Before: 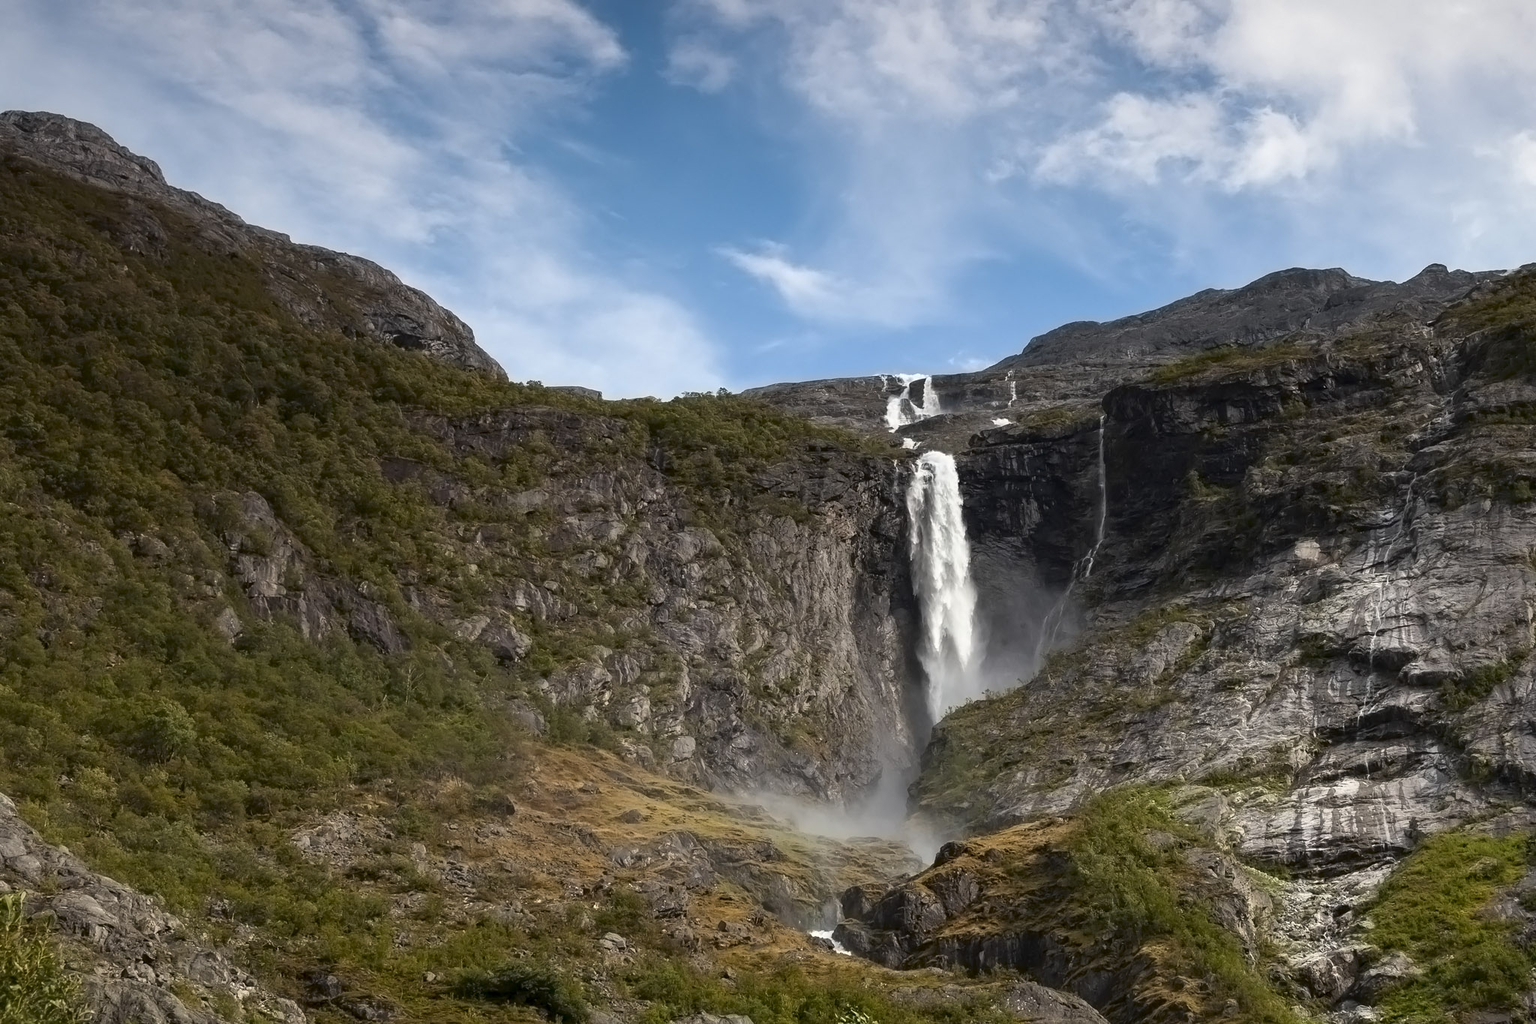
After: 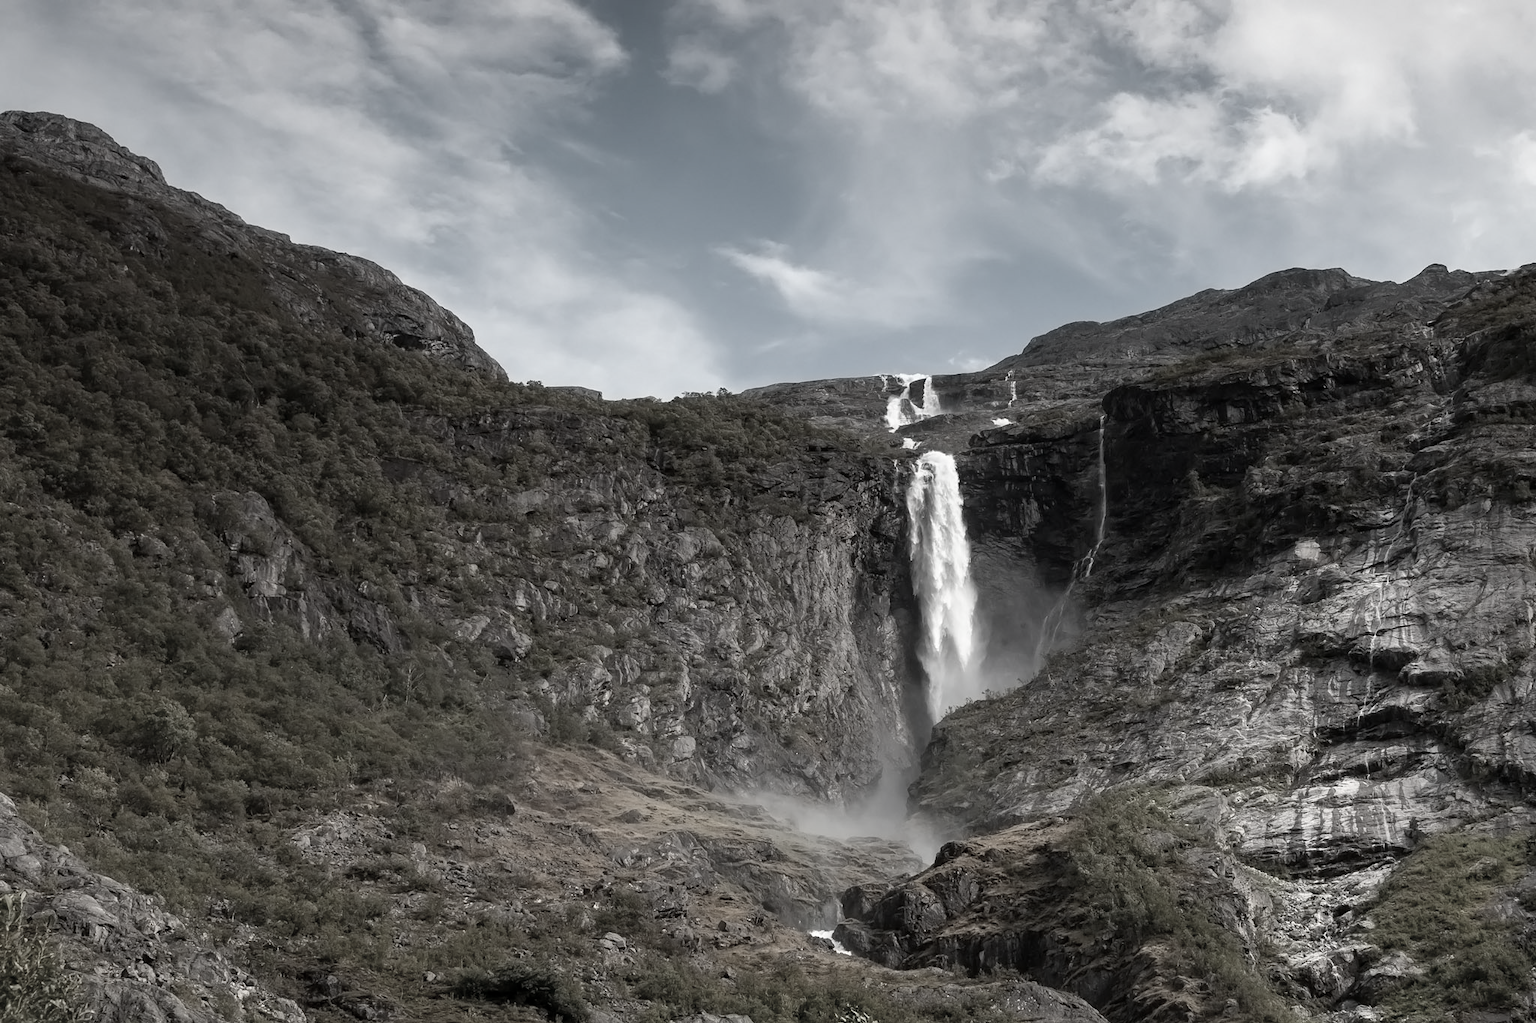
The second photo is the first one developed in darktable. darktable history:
color correction: saturation 0.2
bloom: size 9%, threshold 100%, strength 7%
